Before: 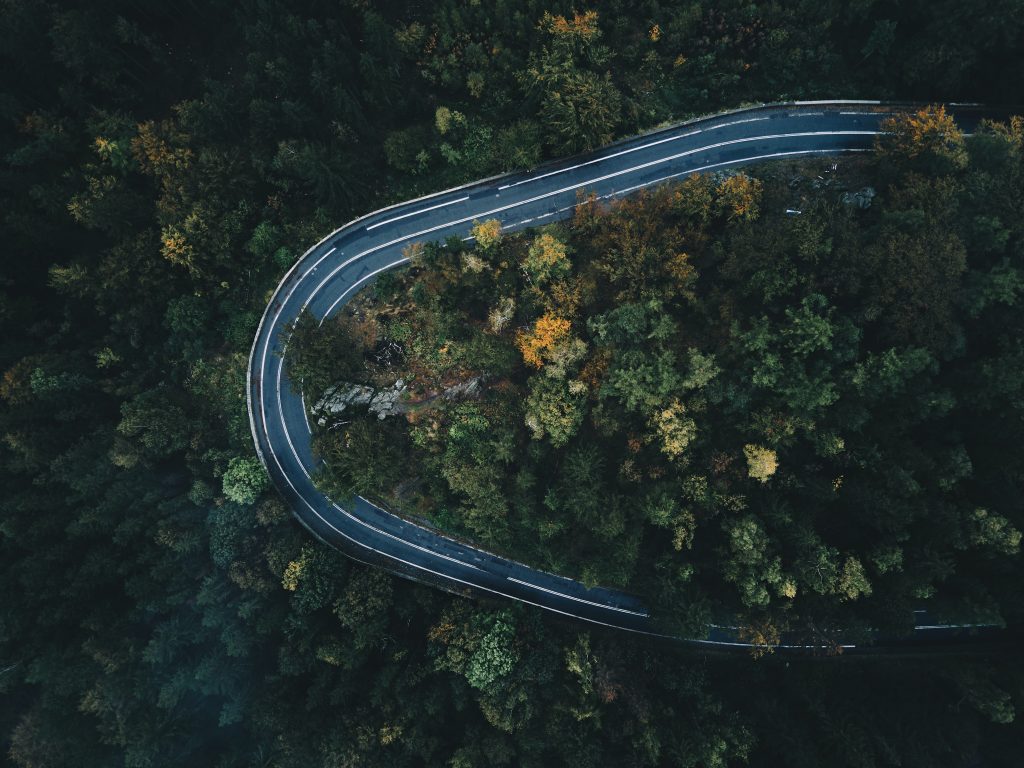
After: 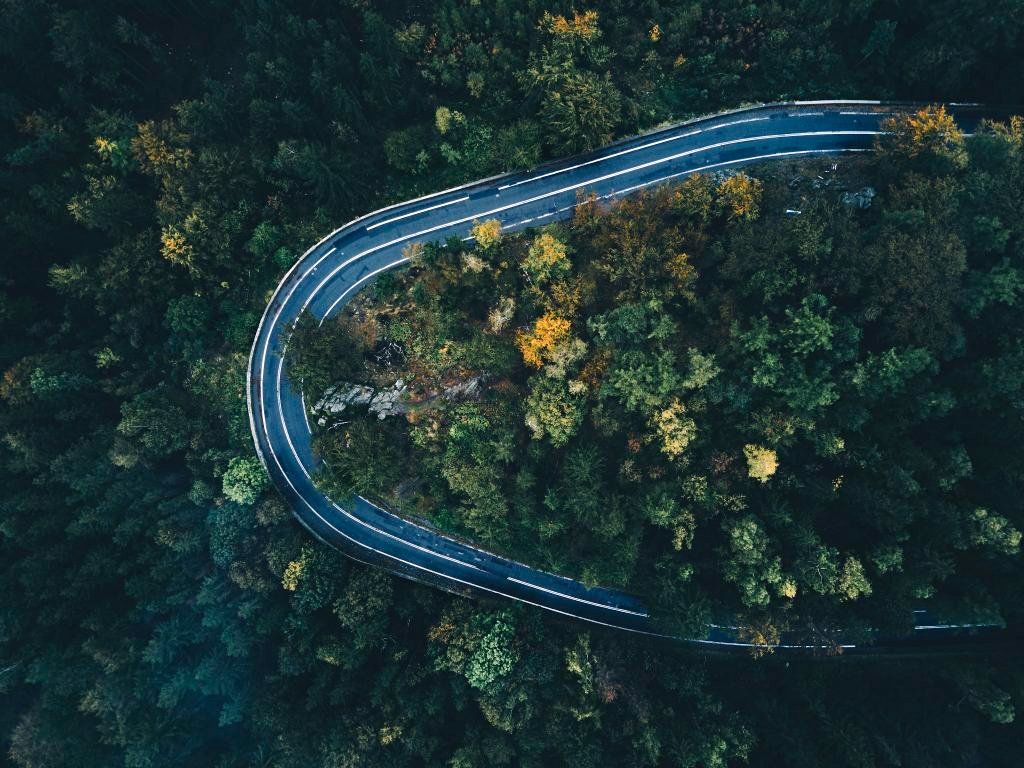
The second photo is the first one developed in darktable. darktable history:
color contrast: green-magenta contrast 0.84, blue-yellow contrast 0.86
shadows and highlights: shadows 37.27, highlights -28.18, soften with gaussian
haze removal: strength 0.1, compatibility mode true, adaptive false
color balance rgb: shadows lift › chroma 4.21%, shadows lift › hue 252.22°, highlights gain › chroma 1.36%, highlights gain › hue 50.24°, perceptual saturation grading › mid-tones 6.33%, perceptual saturation grading › shadows 72.44%, perceptual brilliance grading › highlights 11.59%, contrast 5.05%
